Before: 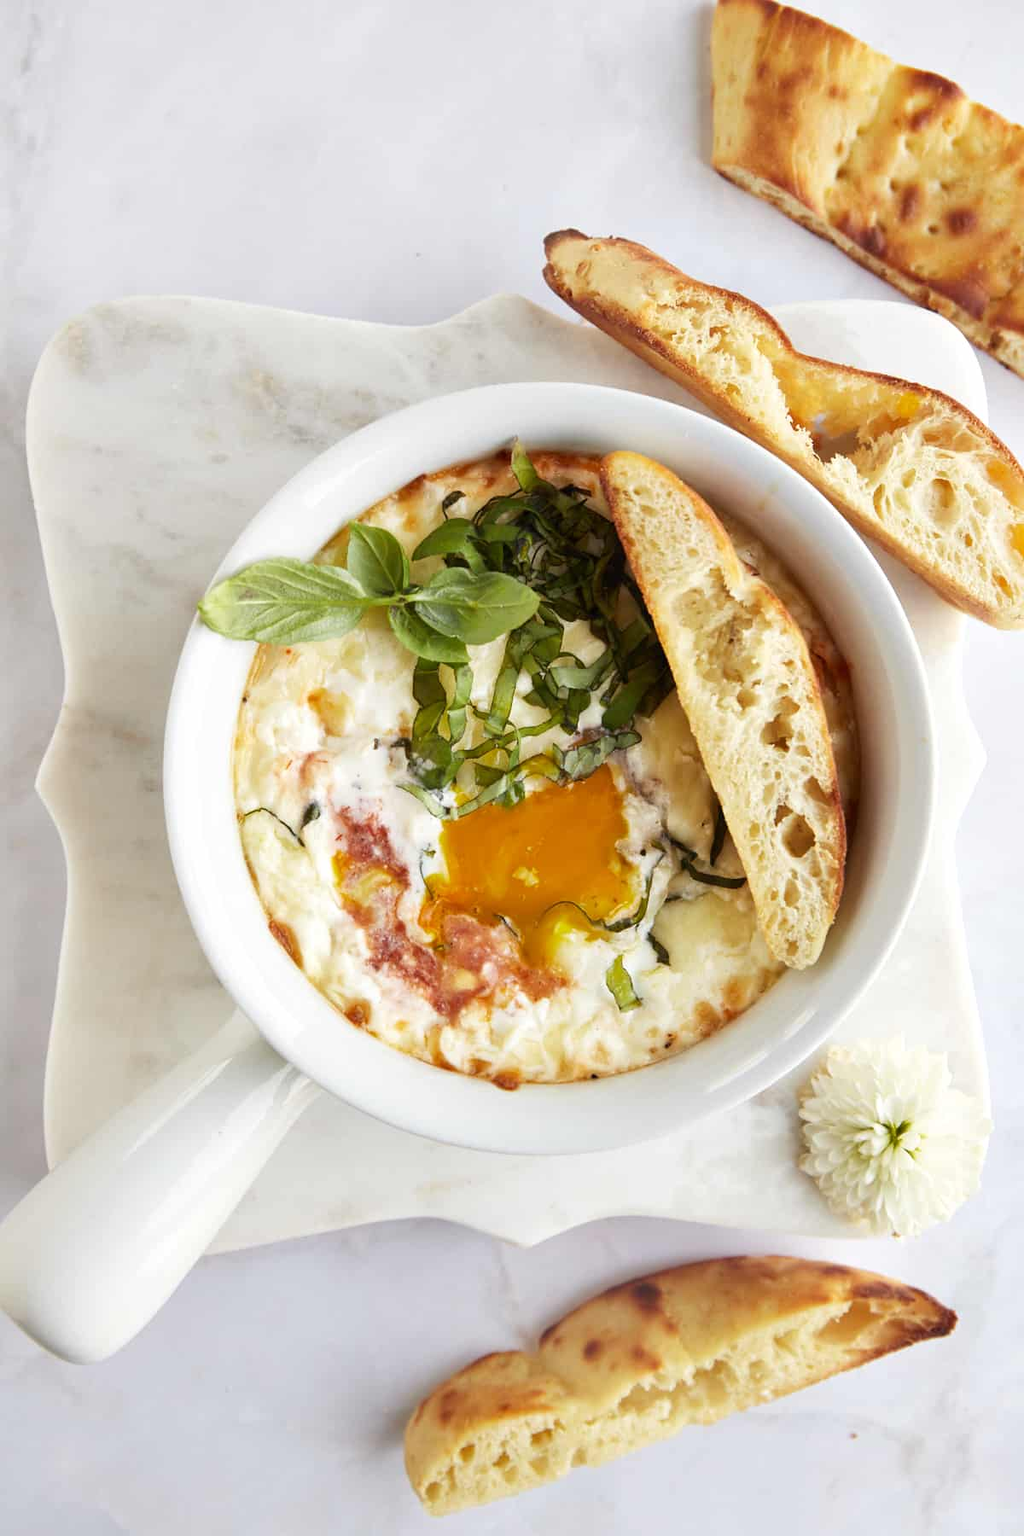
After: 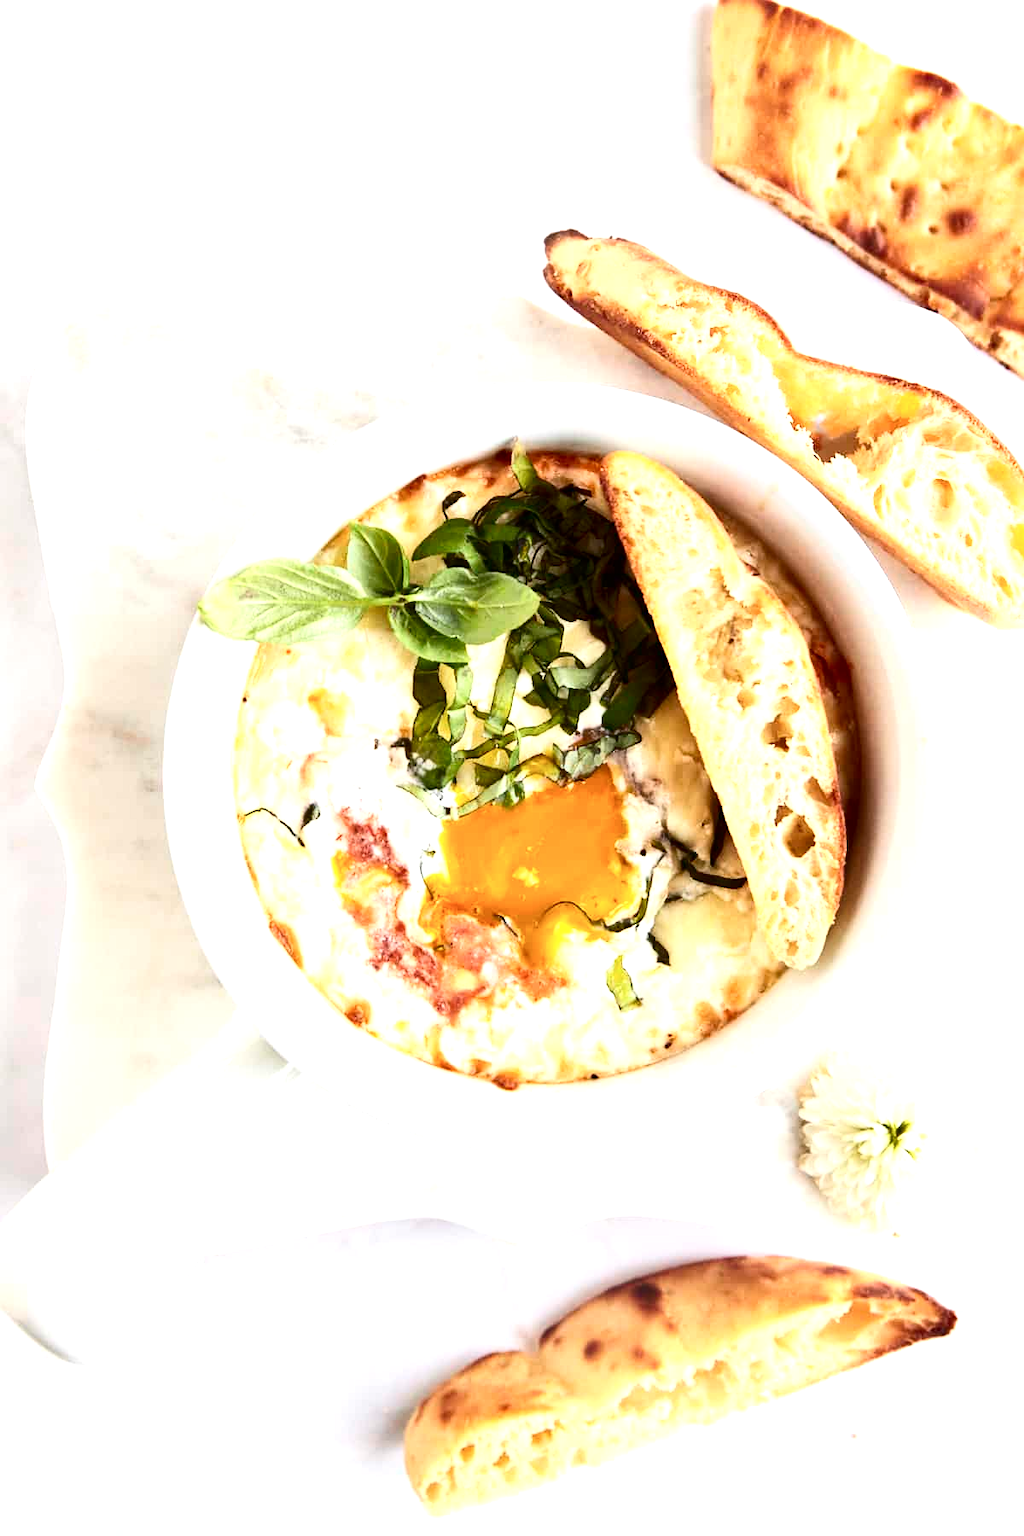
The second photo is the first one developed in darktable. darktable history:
contrast brightness saturation: contrast 0.297
exposure: black level correction 0, exposure 0.199 EV, compensate highlight preservation false
shadows and highlights: radius 112.79, shadows 51.23, white point adjustment 9.15, highlights -5.05, soften with gaussian
